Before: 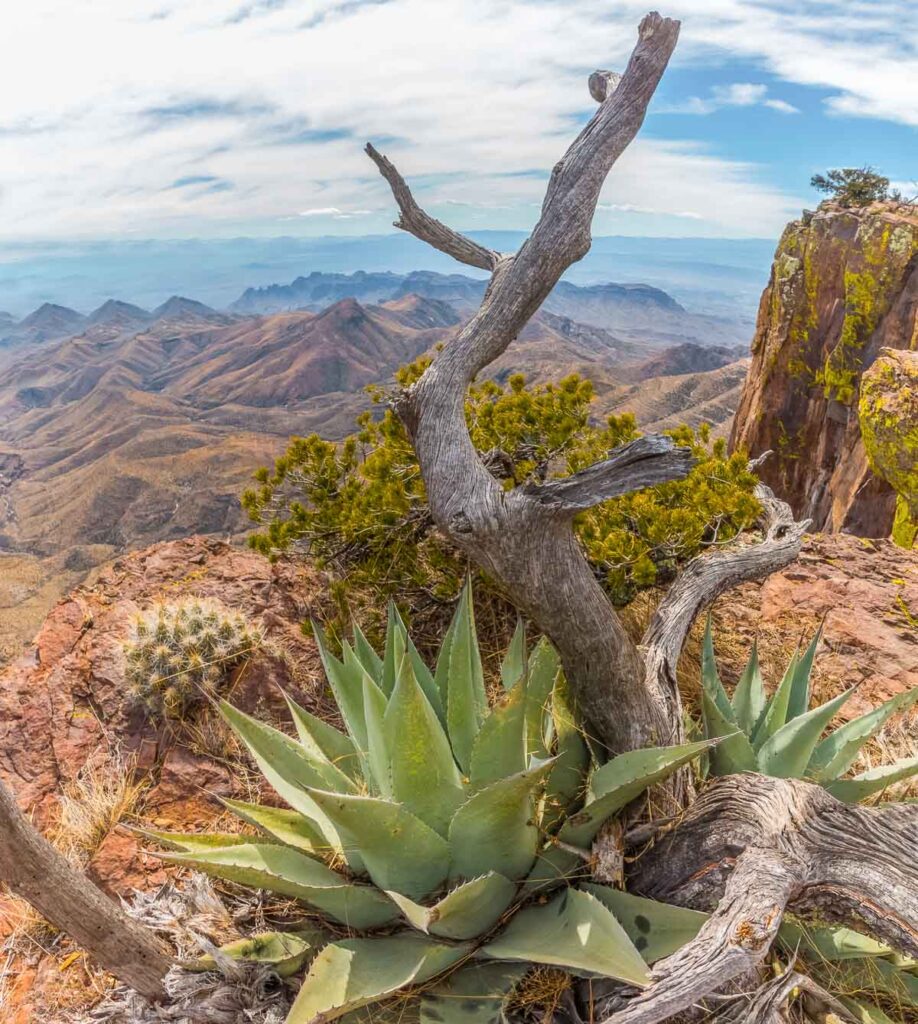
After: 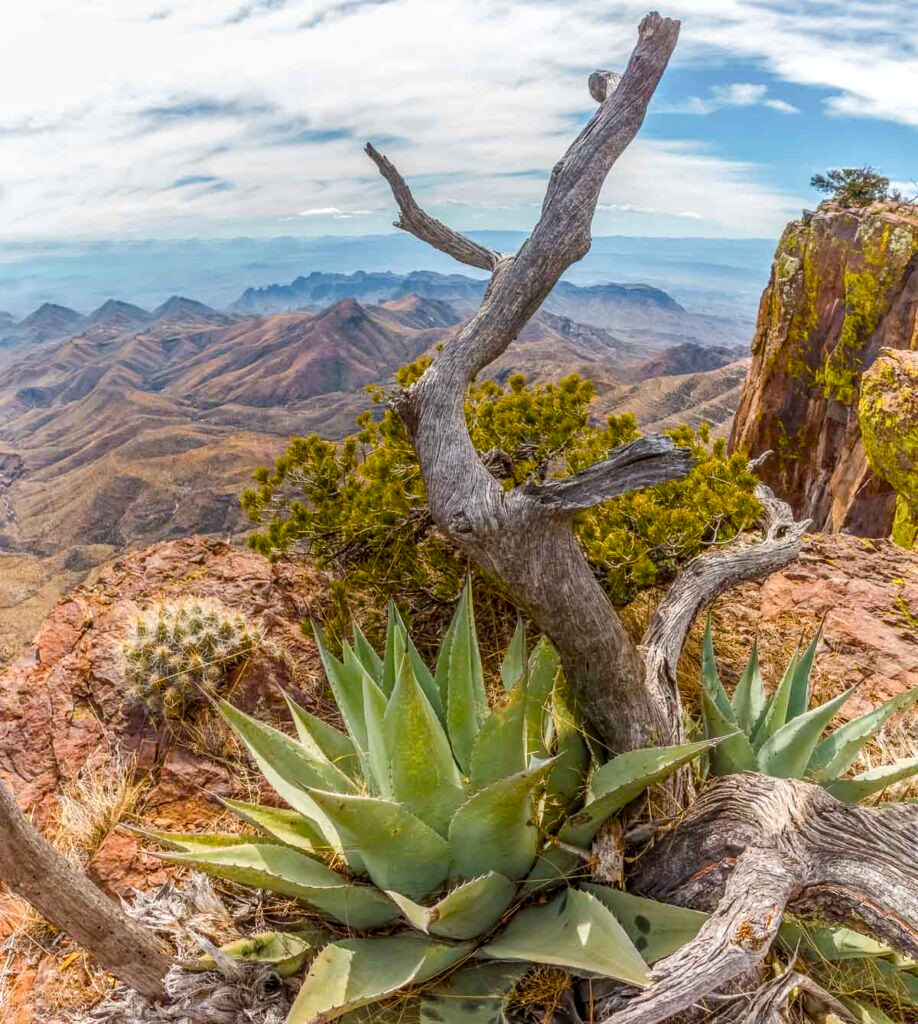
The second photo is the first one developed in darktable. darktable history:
local contrast: on, module defaults
color balance rgb: perceptual saturation grading › global saturation 20%, perceptual saturation grading › highlights -25%, perceptual saturation grading › shadows 25%
